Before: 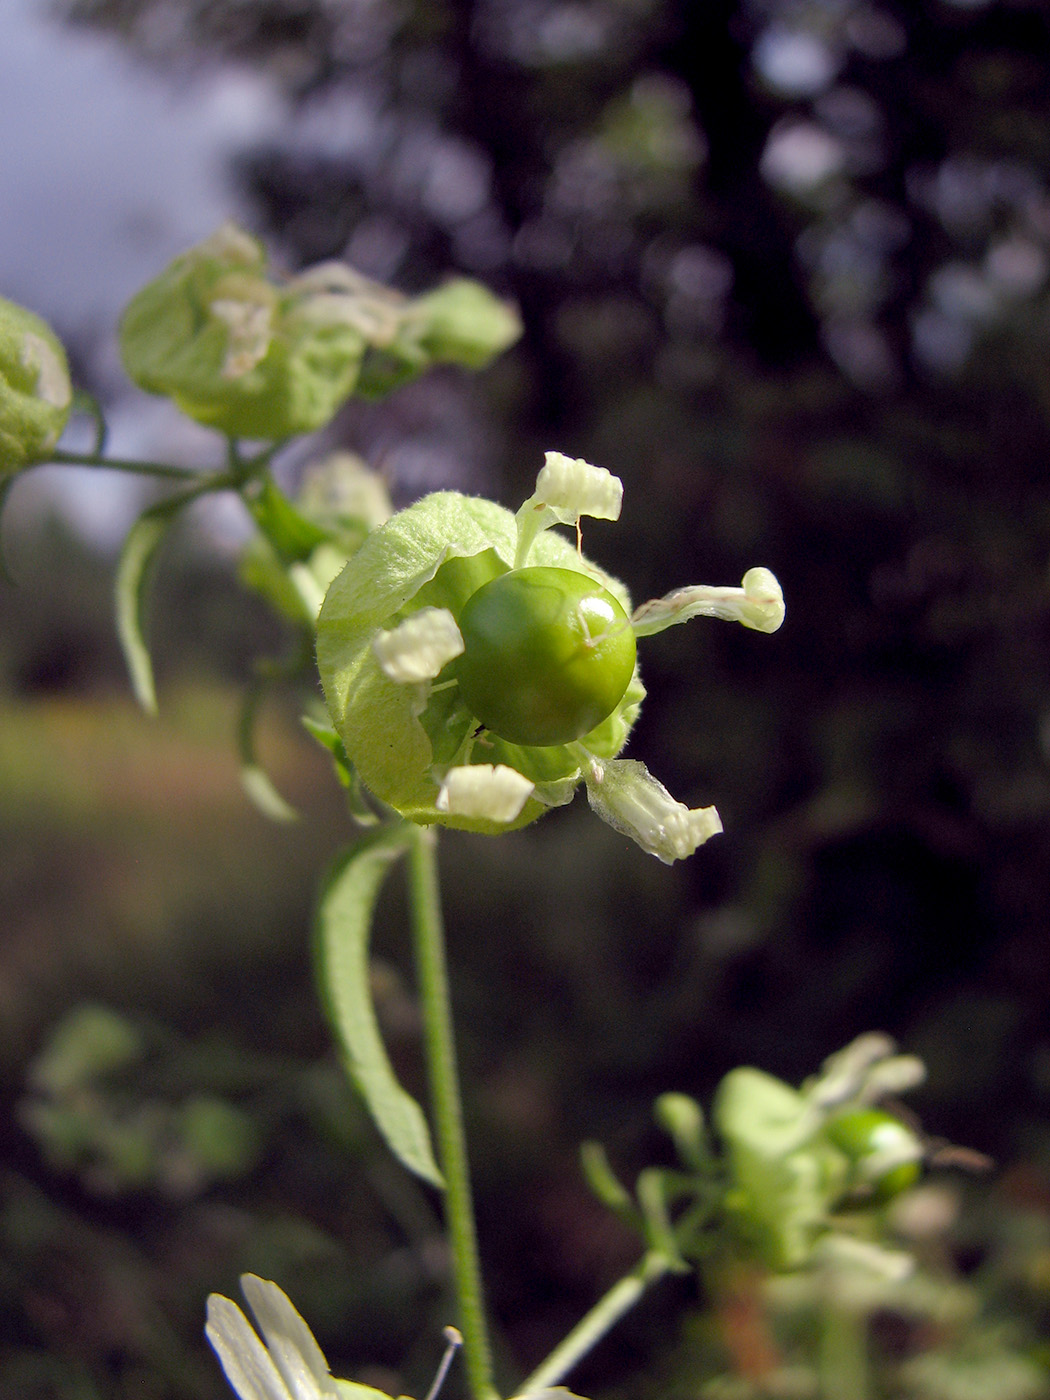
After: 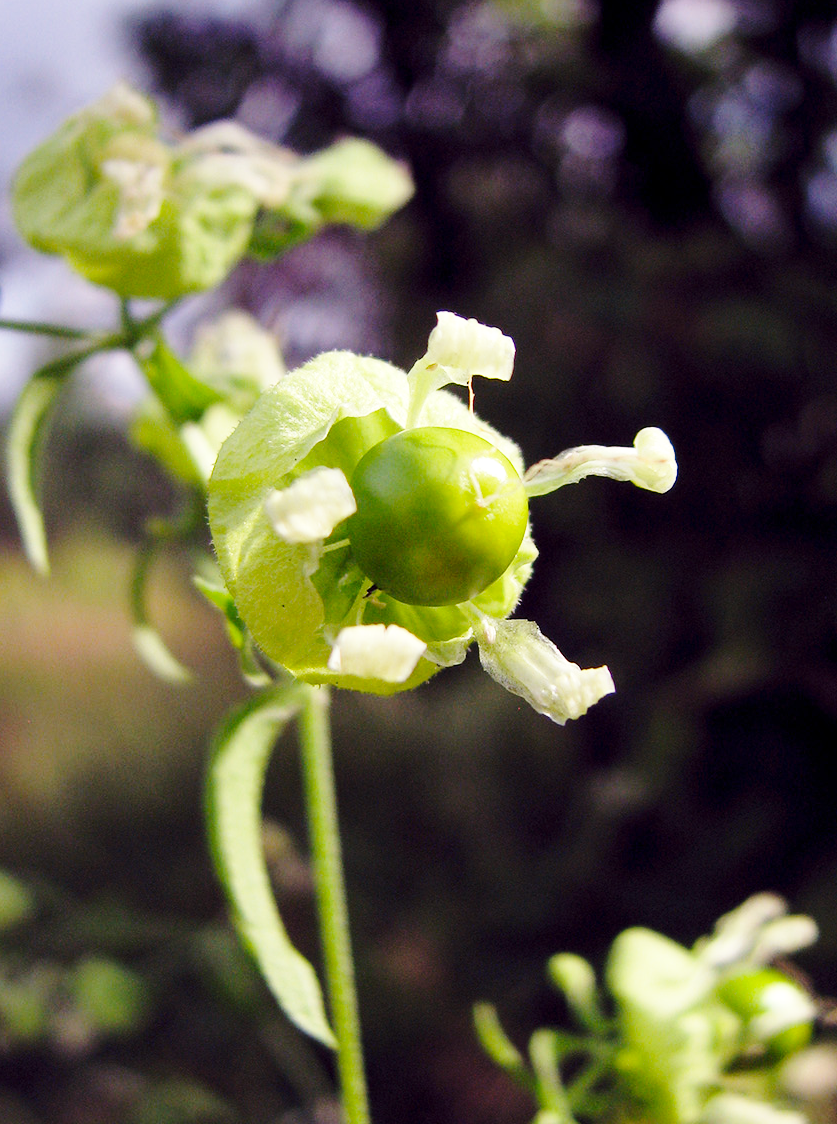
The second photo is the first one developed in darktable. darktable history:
base curve: curves: ch0 [(0, 0) (0.032, 0.037) (0.105, 0.228) (0.435, 0.76) (0.856, 0.983) (1, 1)], preserve colors none
crop and rotate: left 10.367%, top 10.051%, right 9.885%, bottom 9.625%
color correction: highlights b* 0.03
